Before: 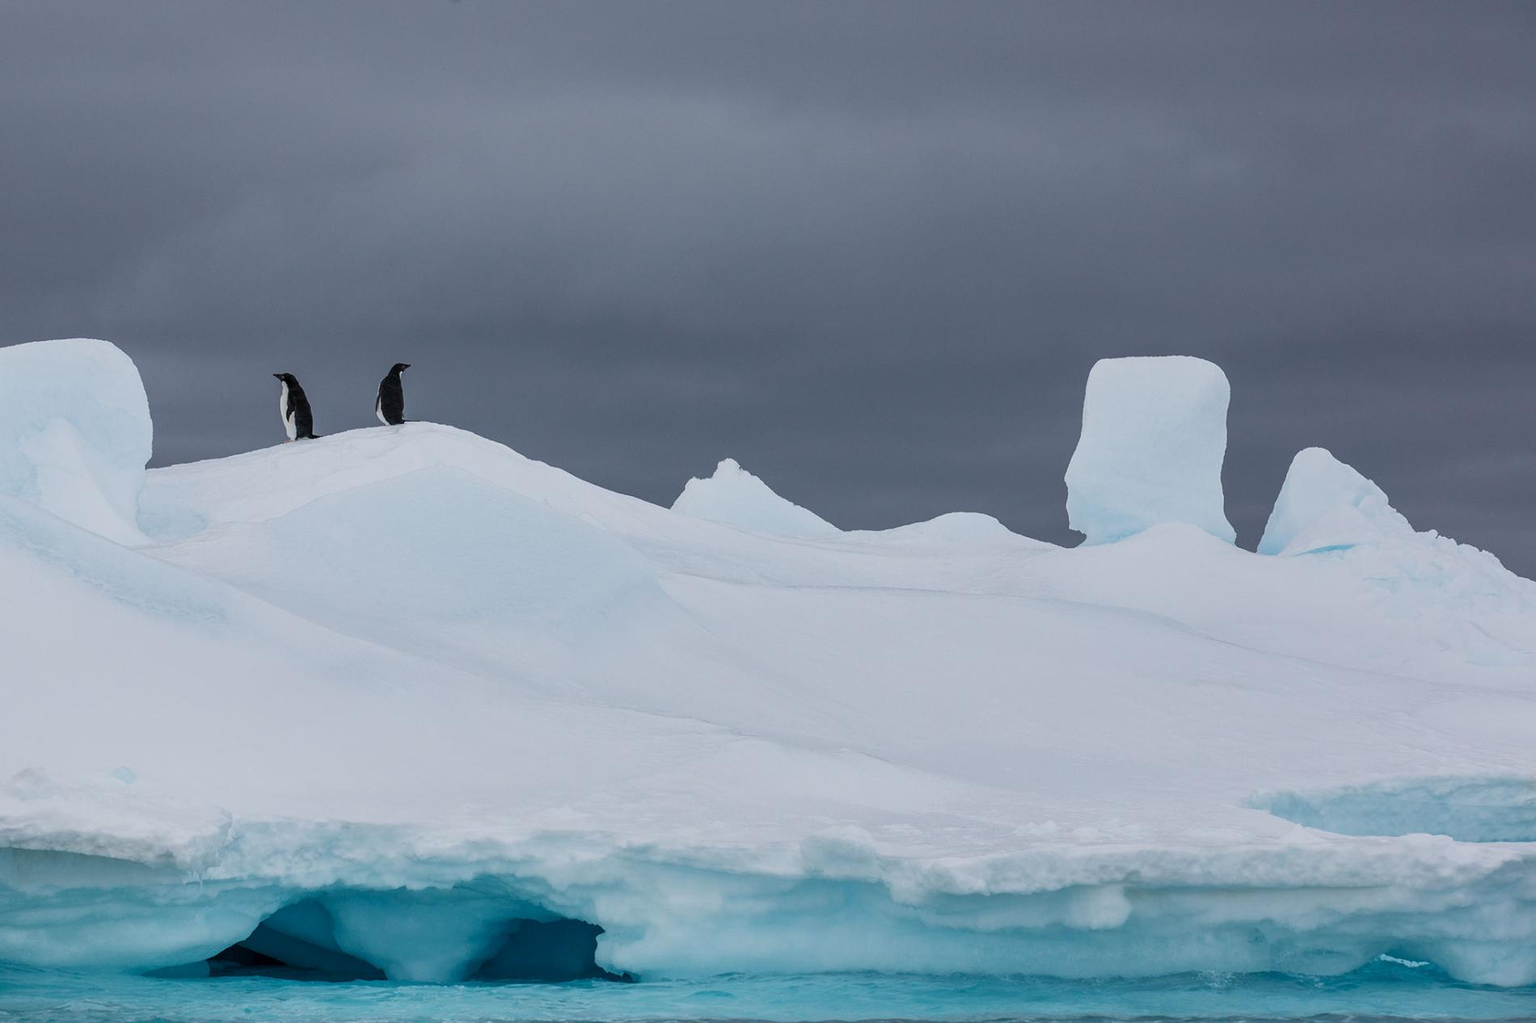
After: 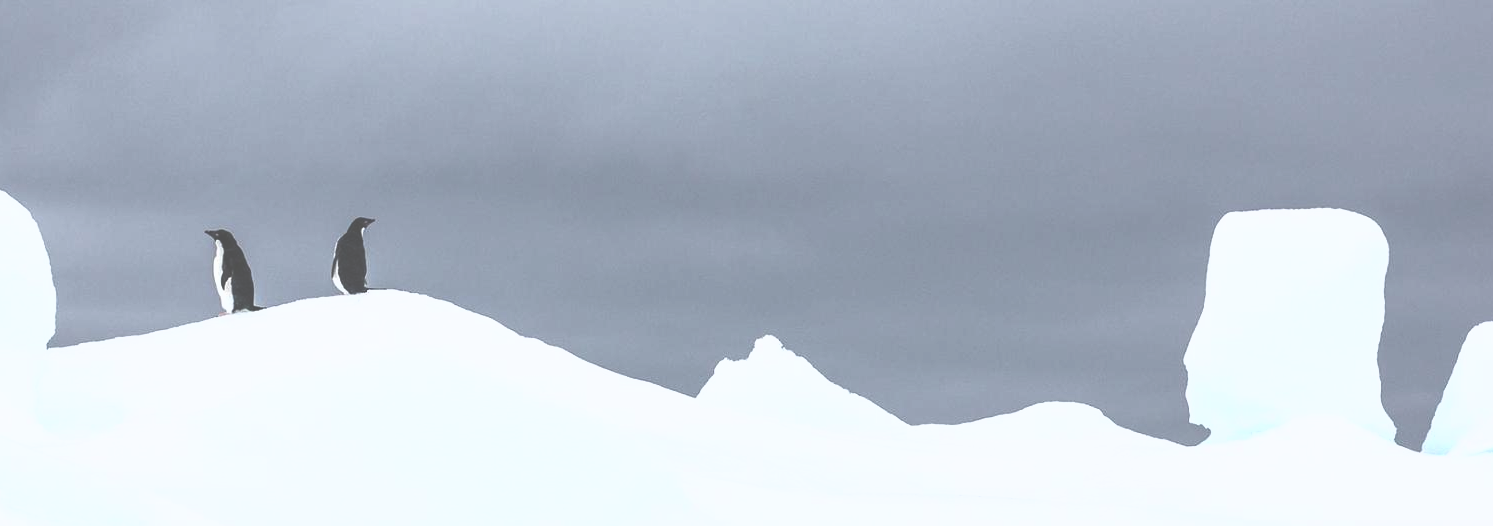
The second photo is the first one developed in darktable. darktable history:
crop: left 7.036%, top 18.398%, right 14.379%, bottom 40.043%
base curve: curves: ch0 [(0, 0) (0.028, 0.03) (0.121, 0.232) (0.46, 0.748) (0.859, 0.968) (1, 1)], preserve colors none
tone curve: curves: ch0 [(0, 0.081) (0.483, 0.453) (0.881, 0.992)]
exposure: black level correction -0.062, exposure -0.05 EV, compensate highlight preservation false
